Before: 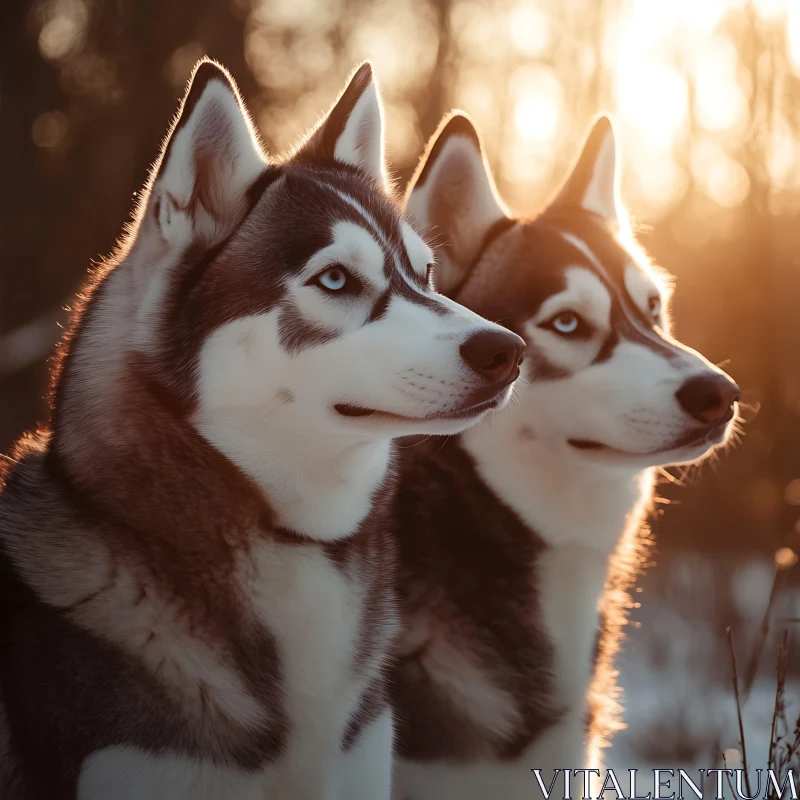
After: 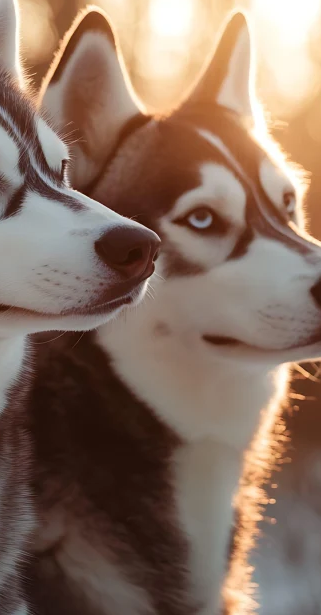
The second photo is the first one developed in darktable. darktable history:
crop: left 45.737%, top 13.056%, right 14.131%, bottom 10.042%
